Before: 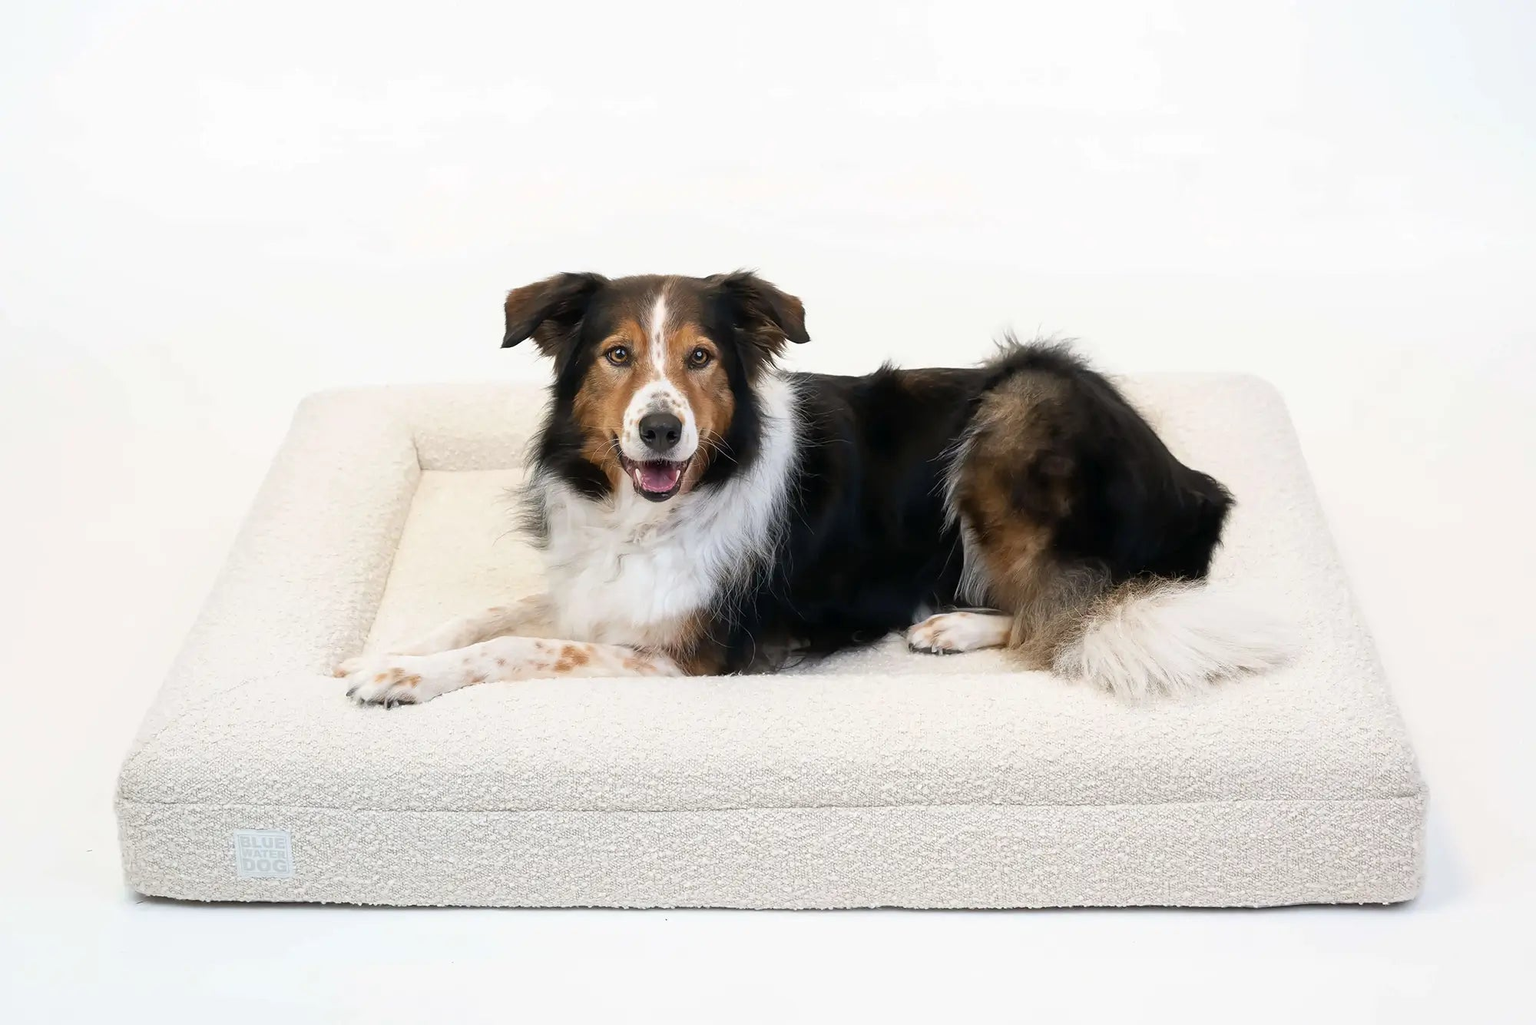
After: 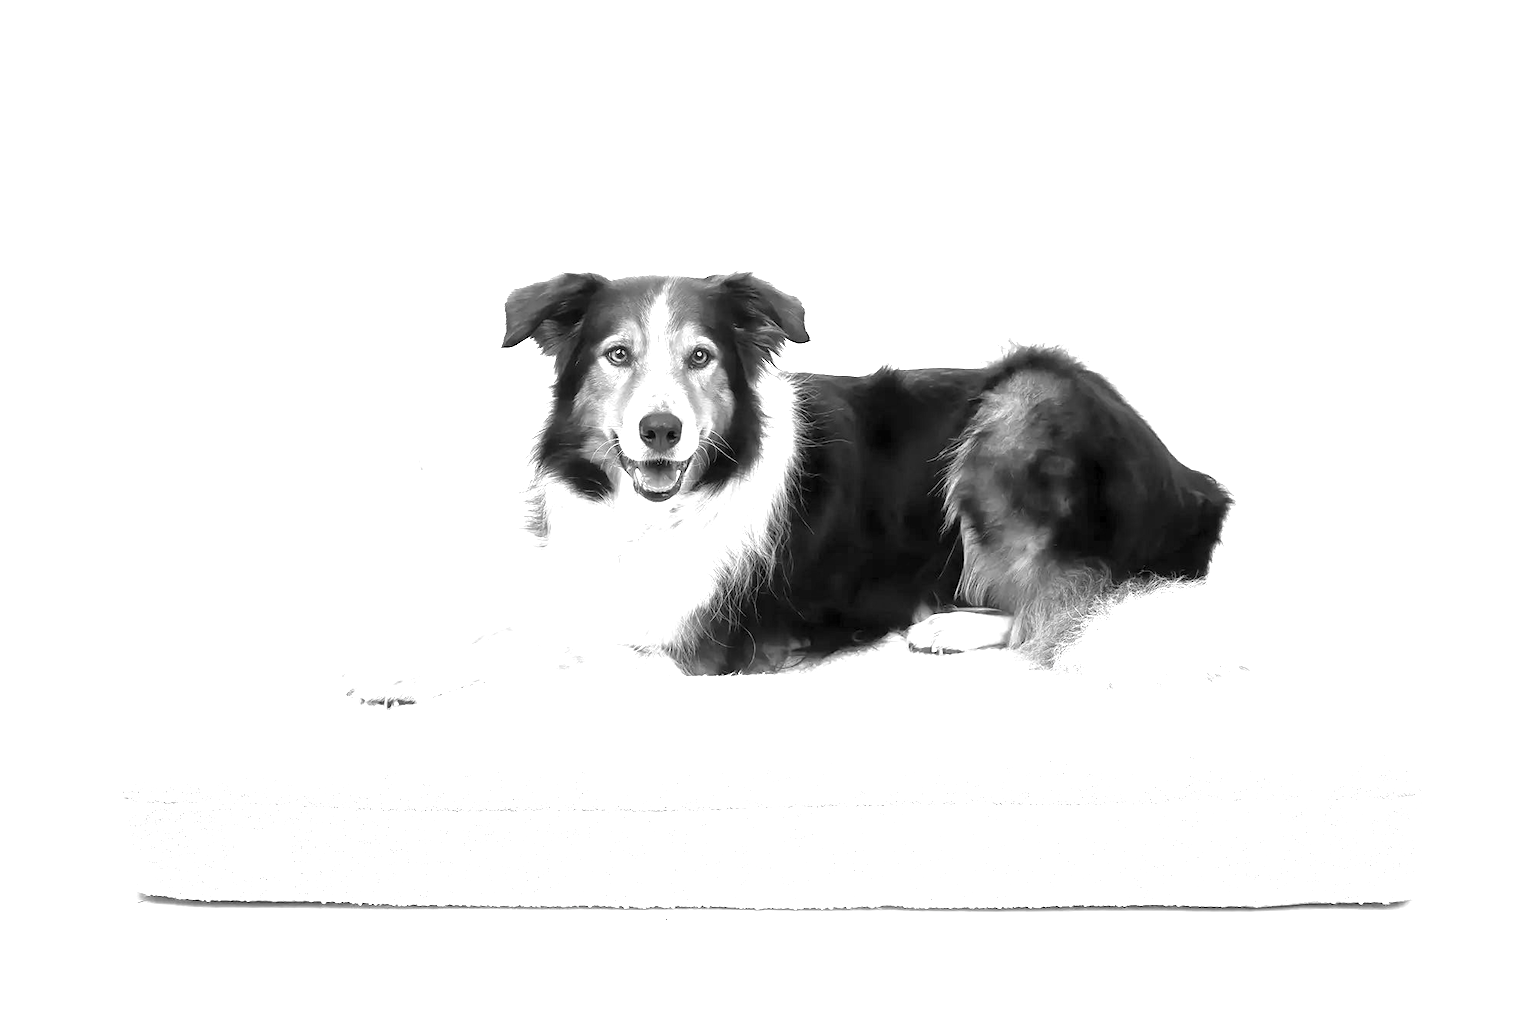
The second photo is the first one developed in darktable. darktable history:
color calibration: output gray [0.714, 0.278, 0, 0], illuminant same as pipeline (D50), adaptation none (bypass)
local contrast: mode bilateral grid, contrast 20, coarseness 50, detail 120%, midtone range 0.2
exposure: black level correction 0, exposure 1.388 EV, compensate exposure bias true, compensate highlight preservation false
color balance rgb: perceptual saturation grading › global saturation 25%, global vibrance 20%
